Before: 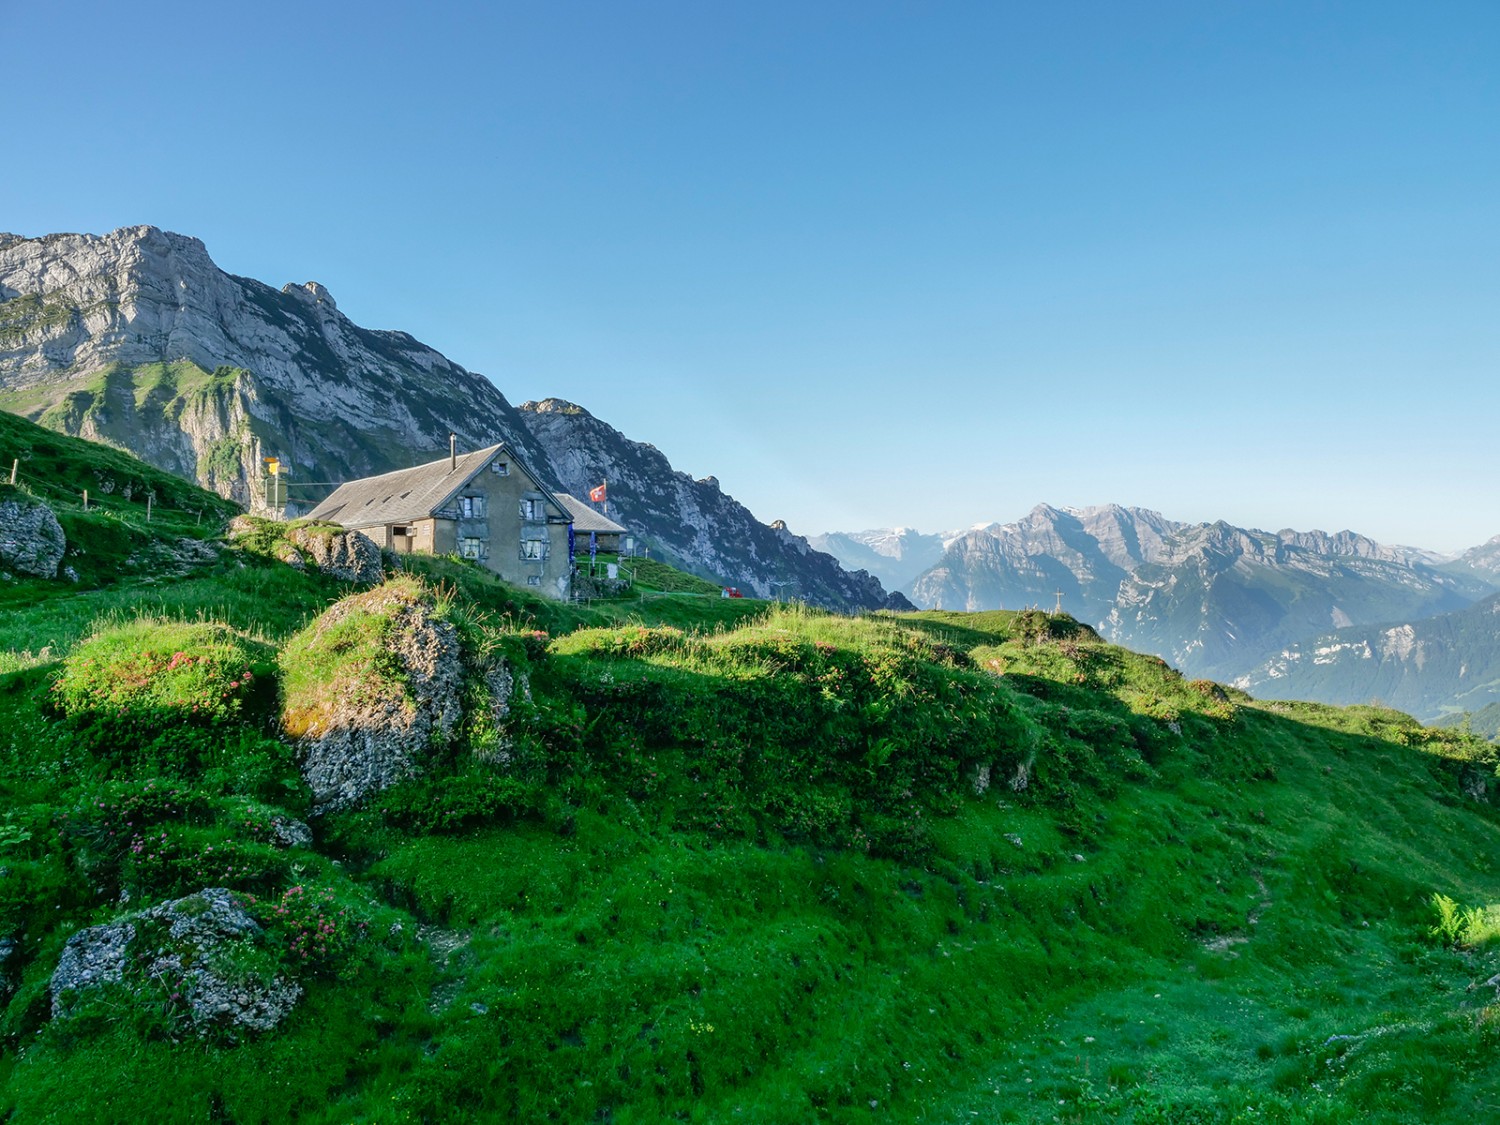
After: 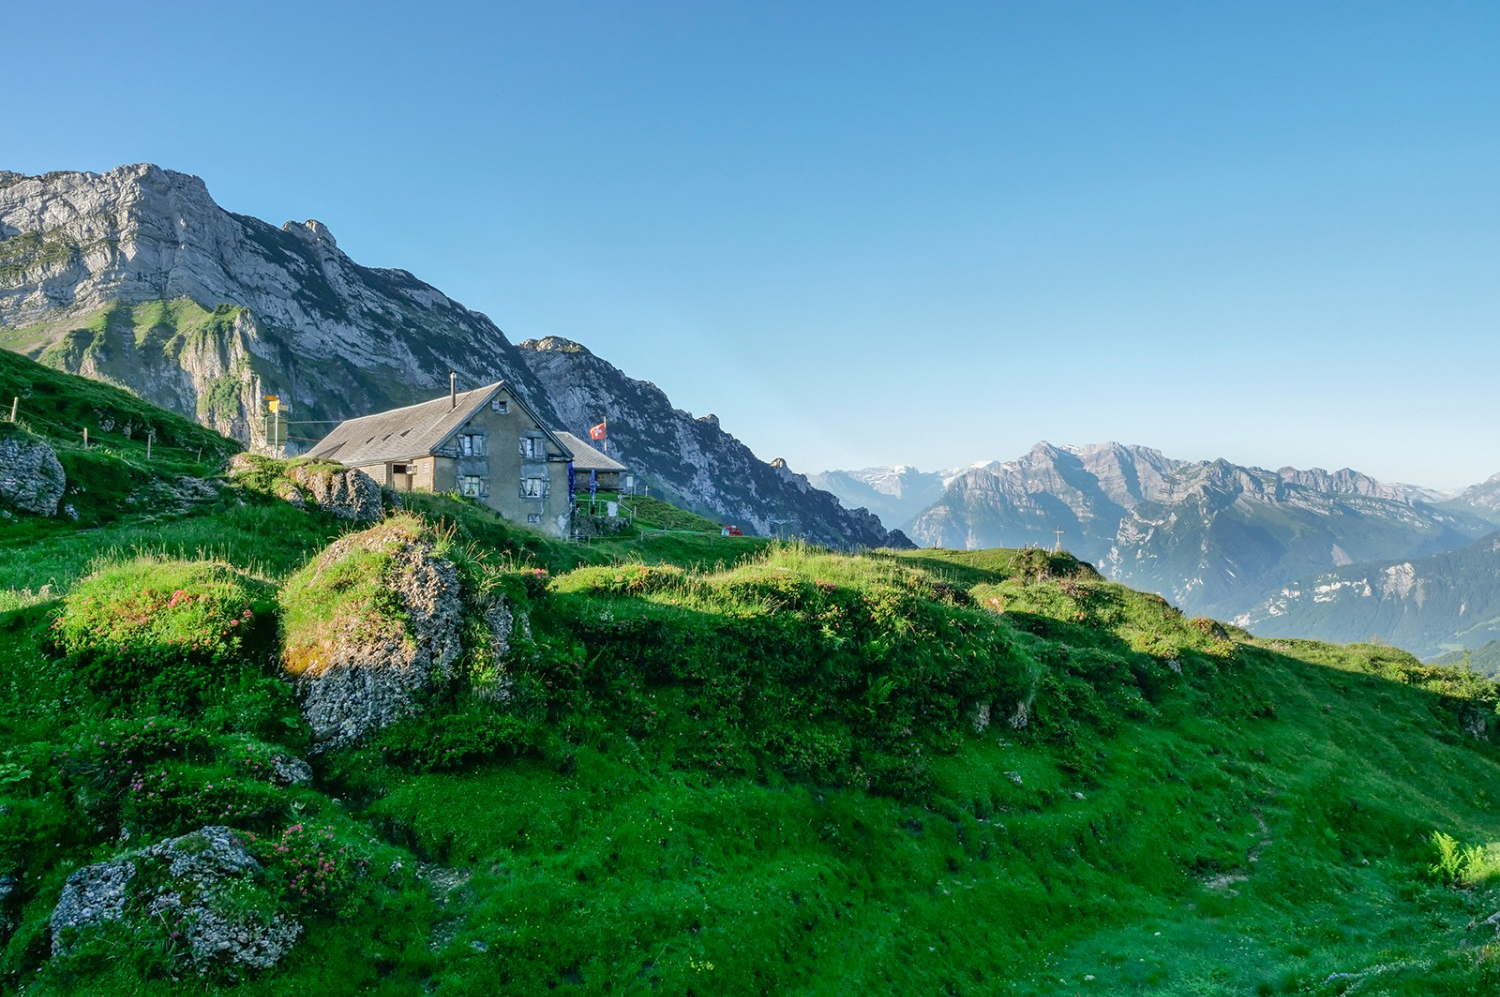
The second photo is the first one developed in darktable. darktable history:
crop and rotate: top 5.536%, bottom 5.765%
